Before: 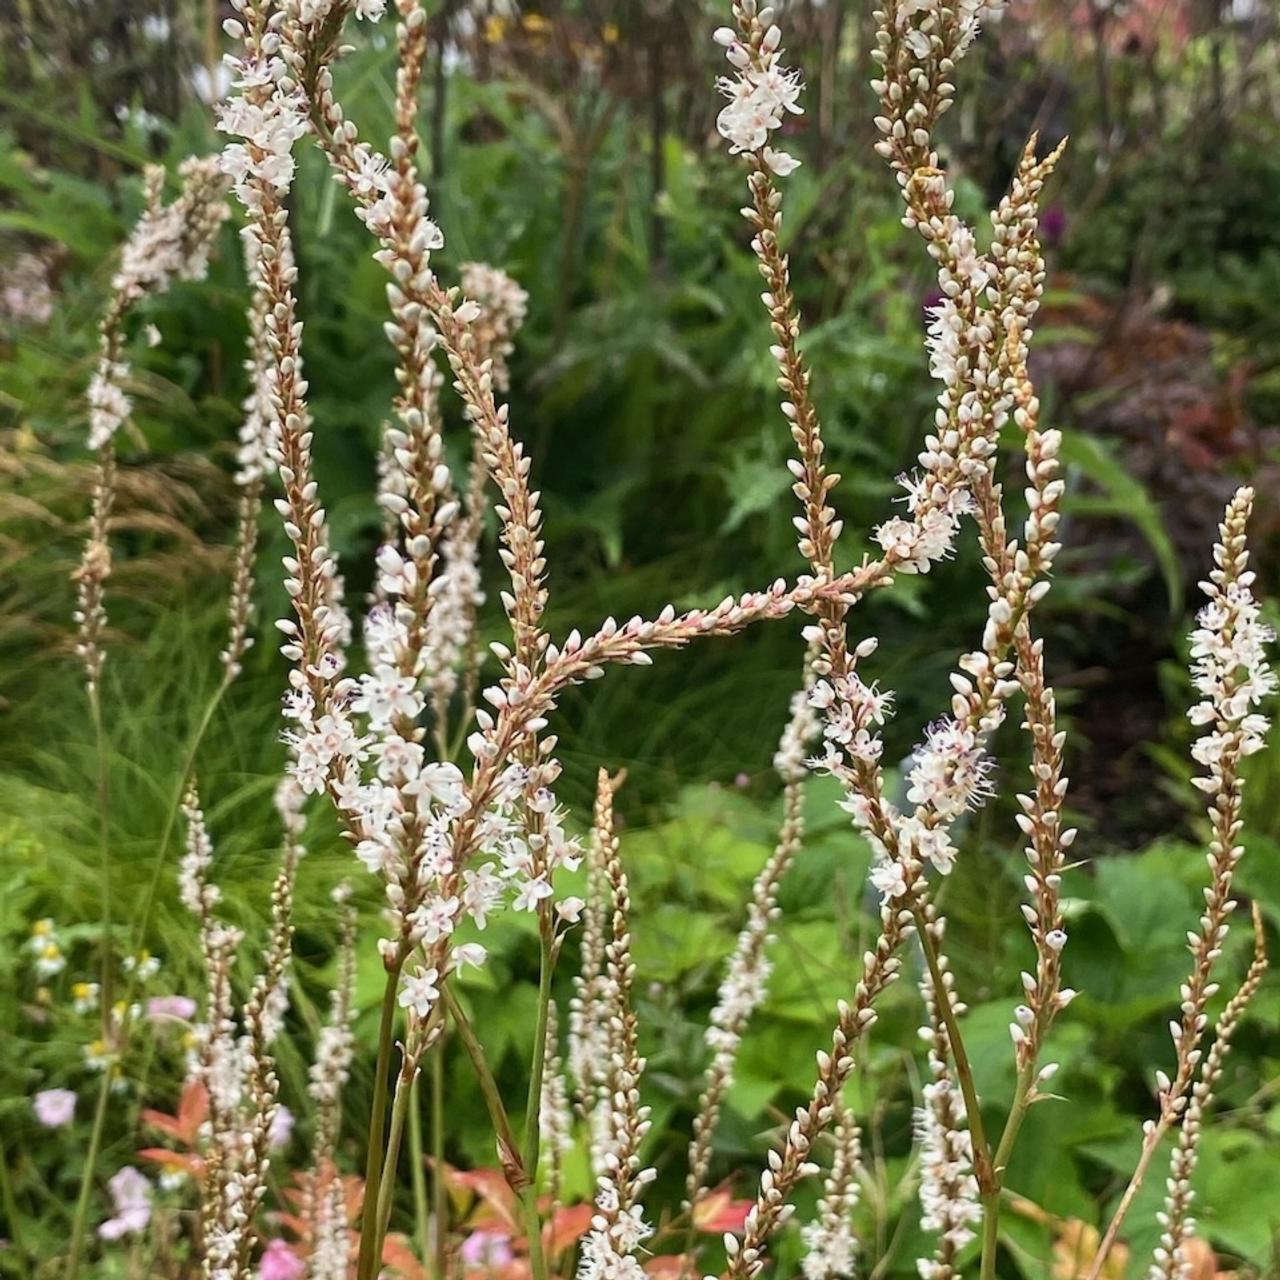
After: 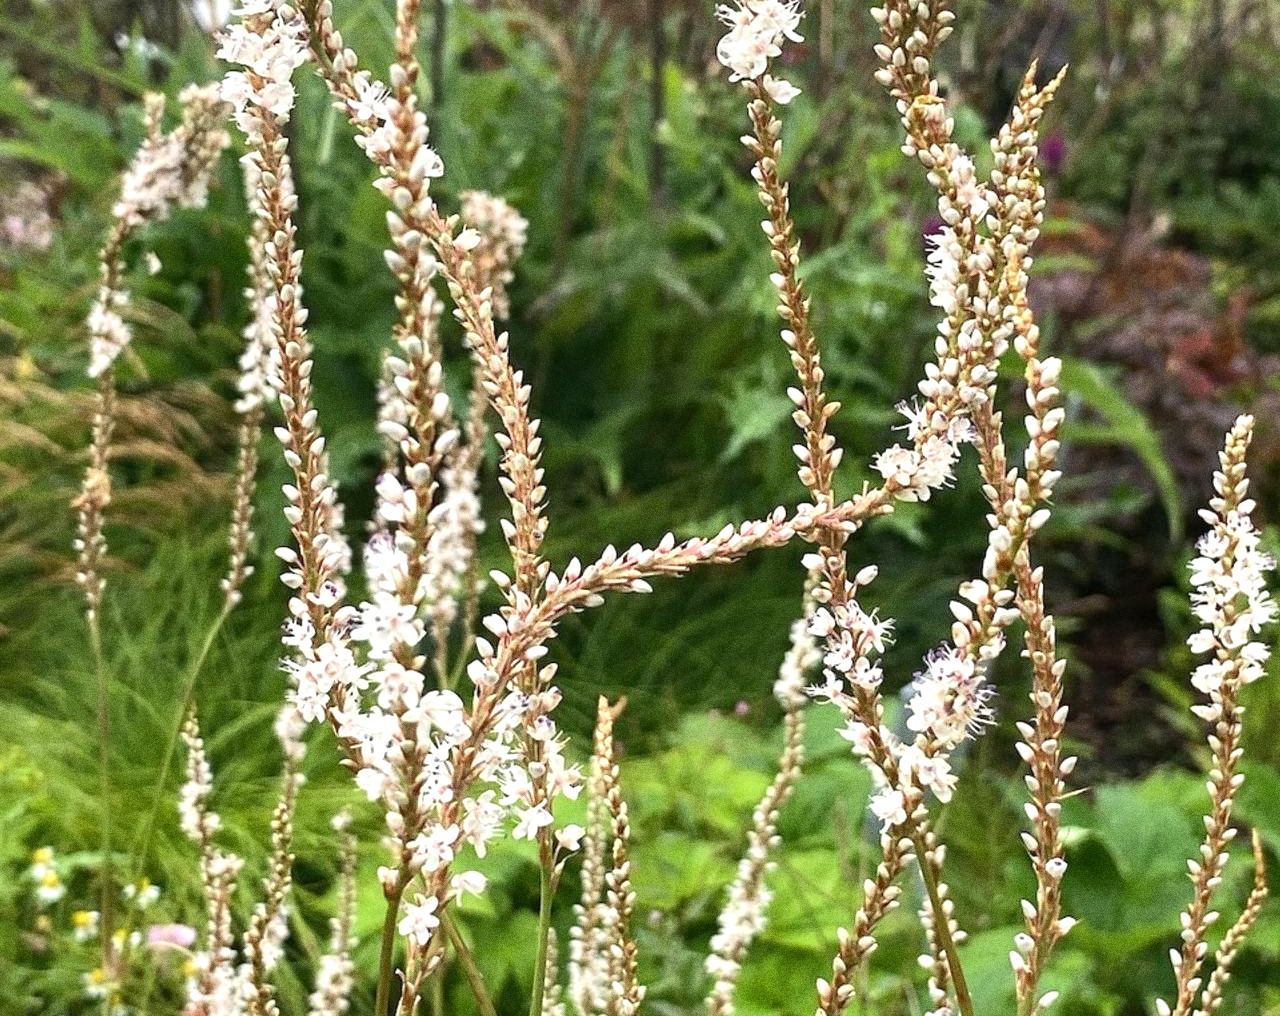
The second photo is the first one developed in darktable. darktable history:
exposure: exposure 0.574 EV, compensate highlight preservation false
grain: coarseness 0.09 ISO, strength 40%
crop and rotate: top 5.667%, bottom 14.937%
